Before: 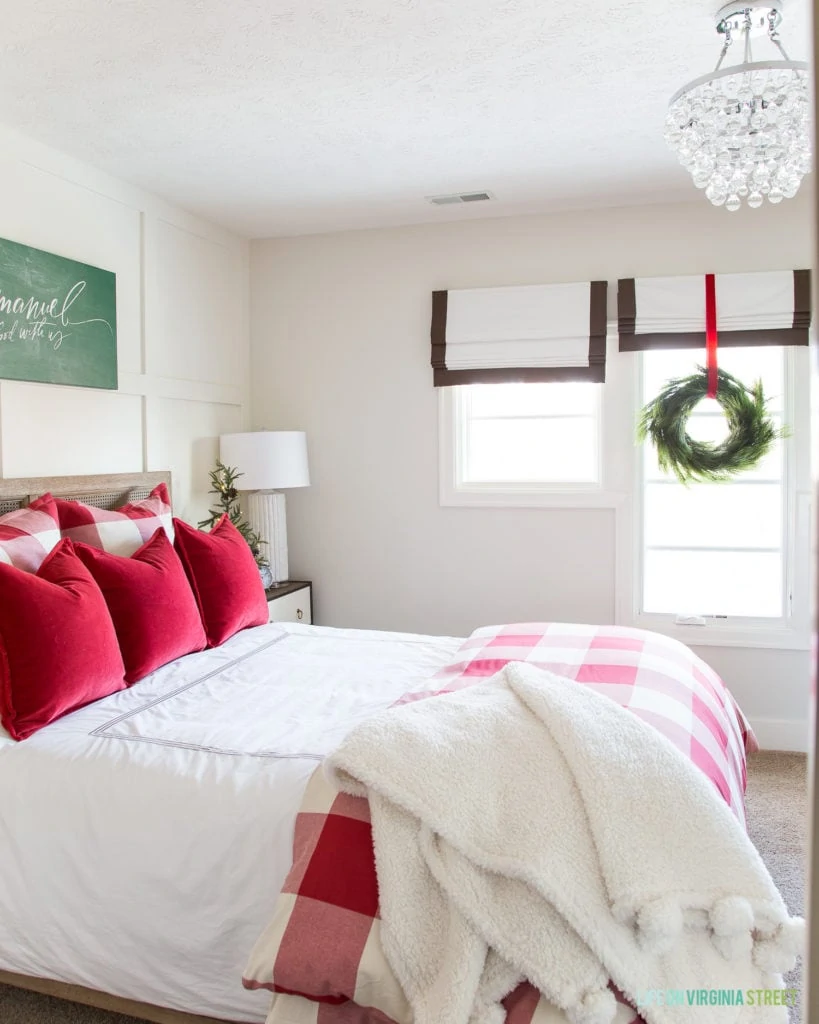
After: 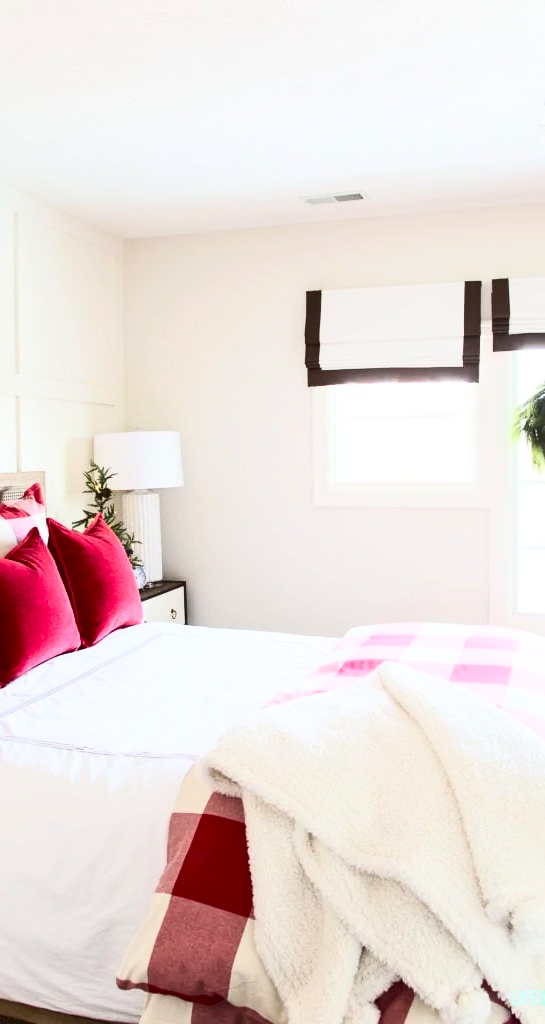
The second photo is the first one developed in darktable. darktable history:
contrast brightness saturation: contrast 0.413, brightness 0.115, saturation 0.213
crop and rotate: left 15.448%, right 18.001%
